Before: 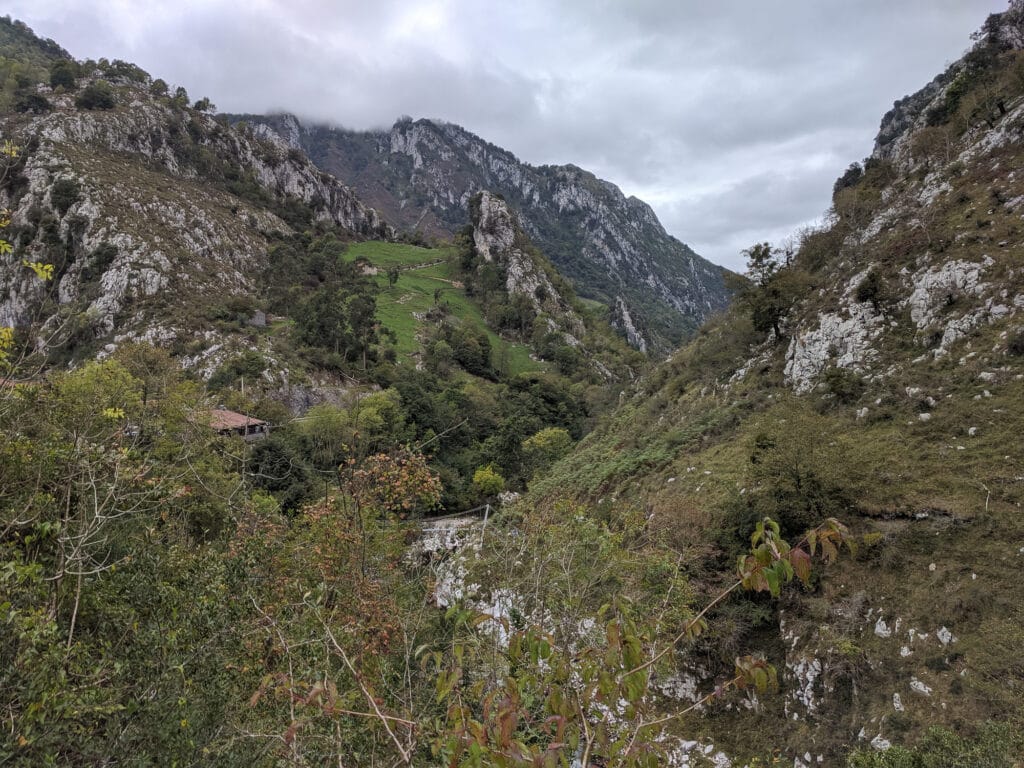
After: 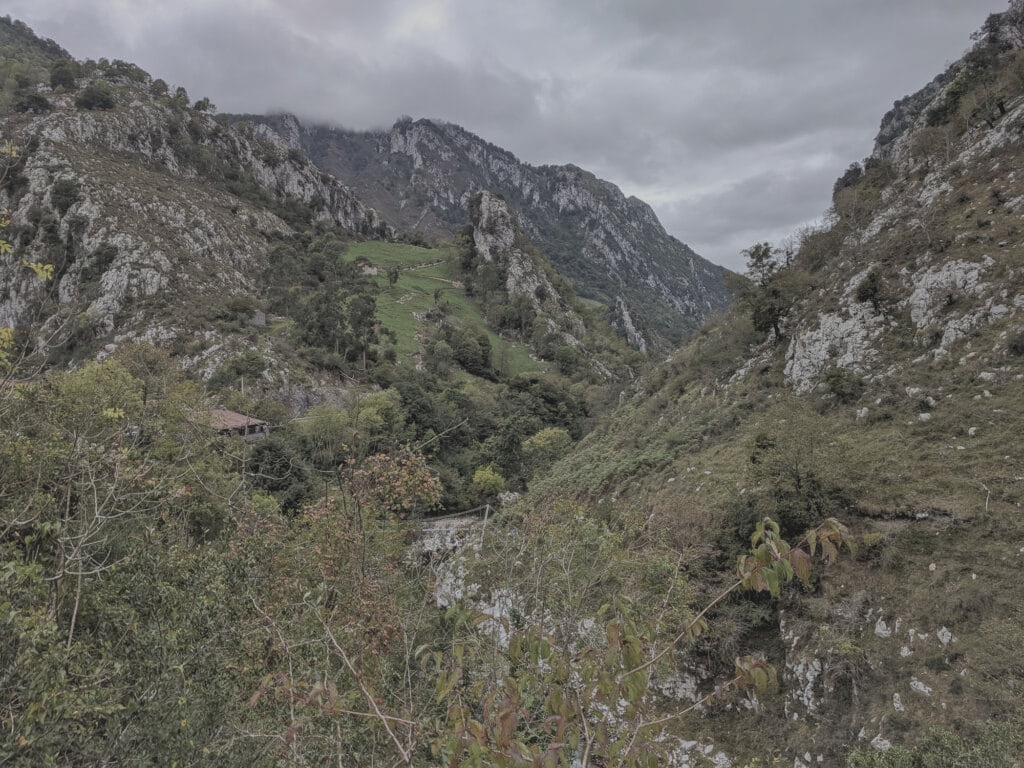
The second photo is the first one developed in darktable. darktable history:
tone equalizer: -8 EV 0.25 EV, -7 EV 0.417 EV, -6 EV 0.417 EV, -5 EV 0.25 EV, -3 EV -0.25 EV, -2 EV -0.417 EV, -1 EV -0.417 EV, +0 EV -0.25 EV, edges refinement/feathering 500, mask exposure compensation -1.57 EV, preserve details guided filter
contrast brightness saturation: contrast -0.26, saturation -0.43
local contrast: on, module defaults
